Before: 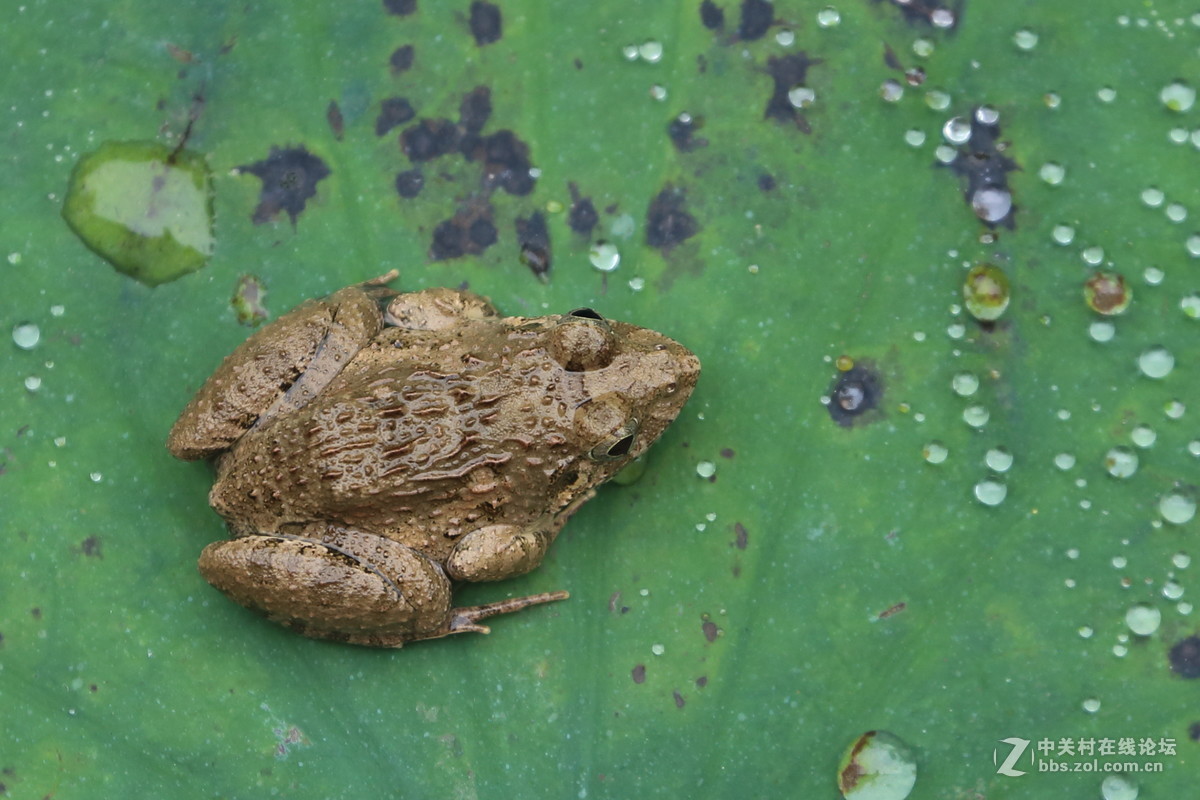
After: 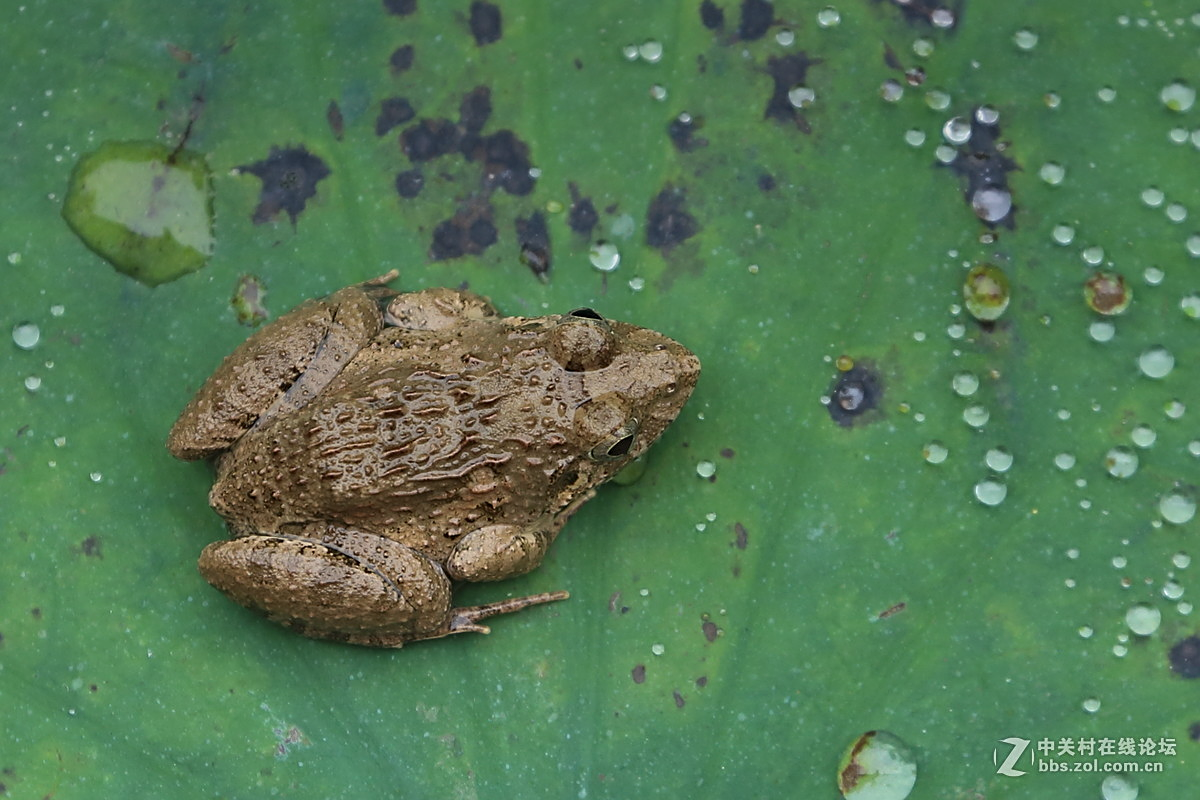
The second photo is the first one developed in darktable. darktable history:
exposure: compensate highlight preservation false
graduated density: on, module defaults
sharpen: amount 0.478
